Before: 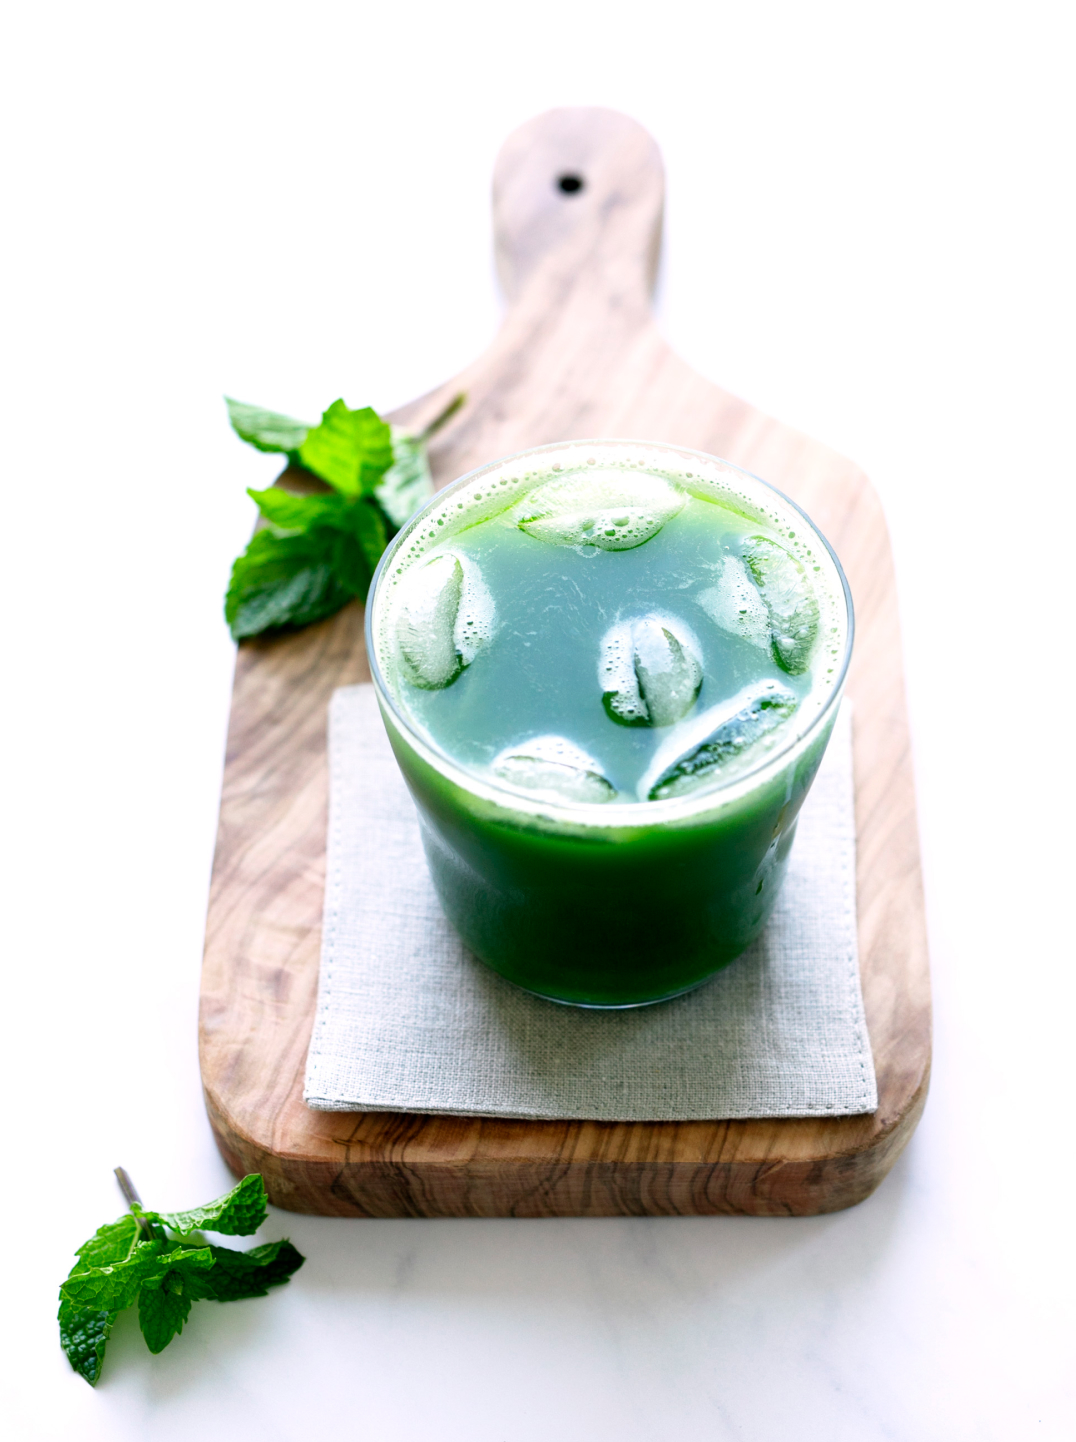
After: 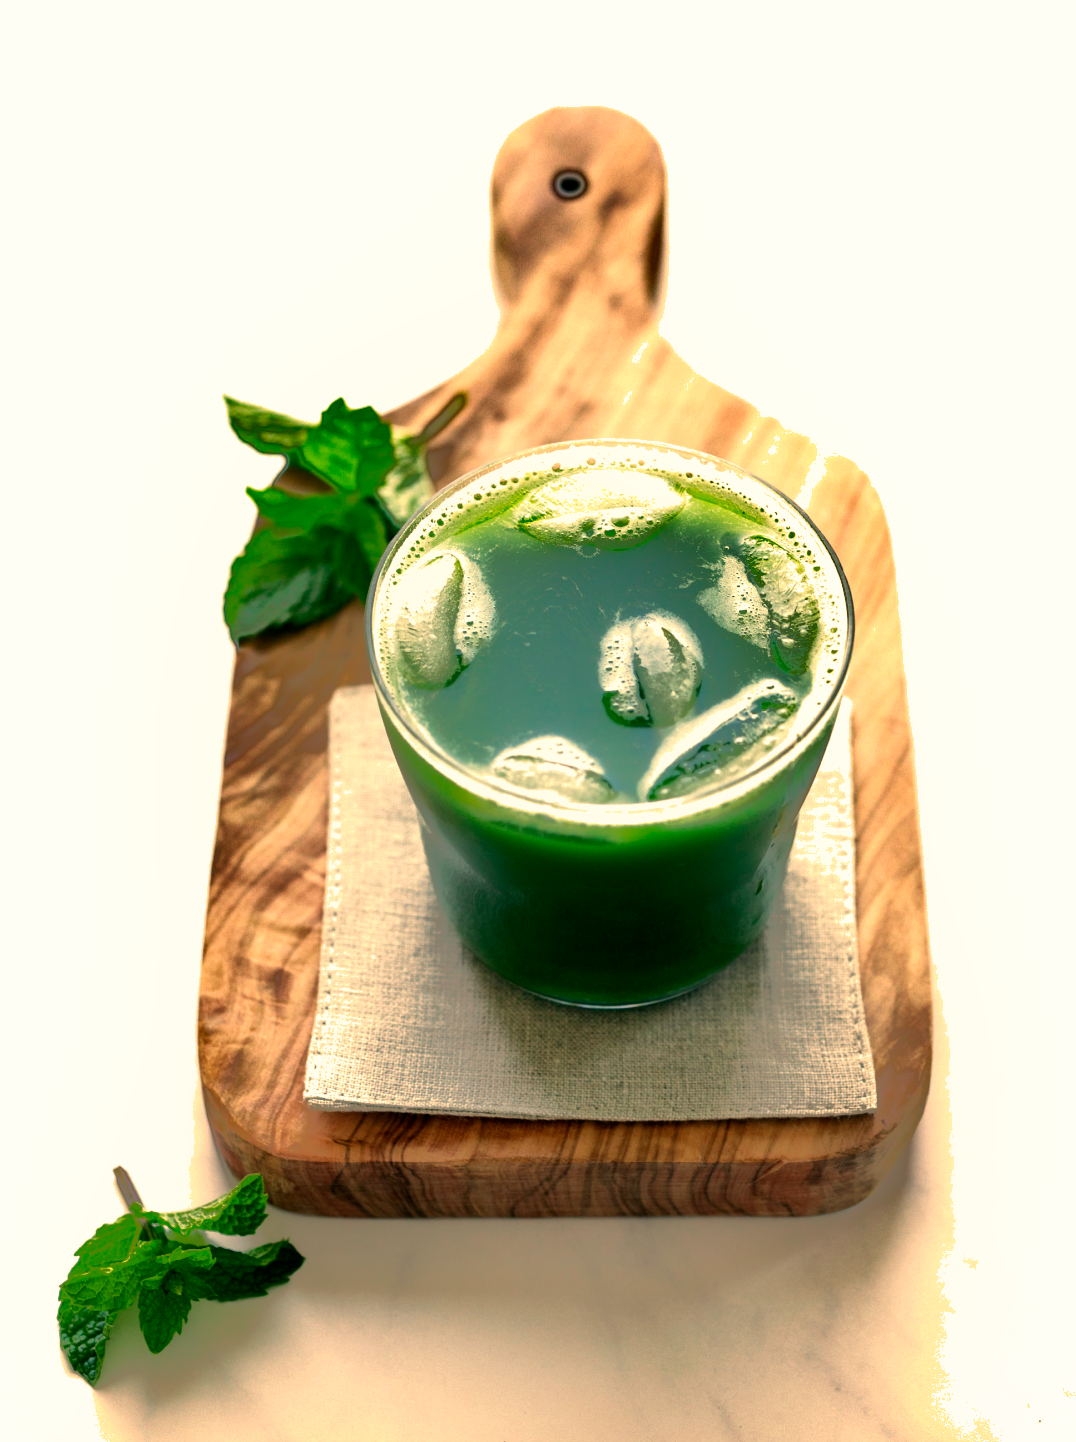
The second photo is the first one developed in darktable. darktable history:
white balance: red 1.123, blue 0.83
shadows and highlights: shadows -19.91, highlights -73.15
